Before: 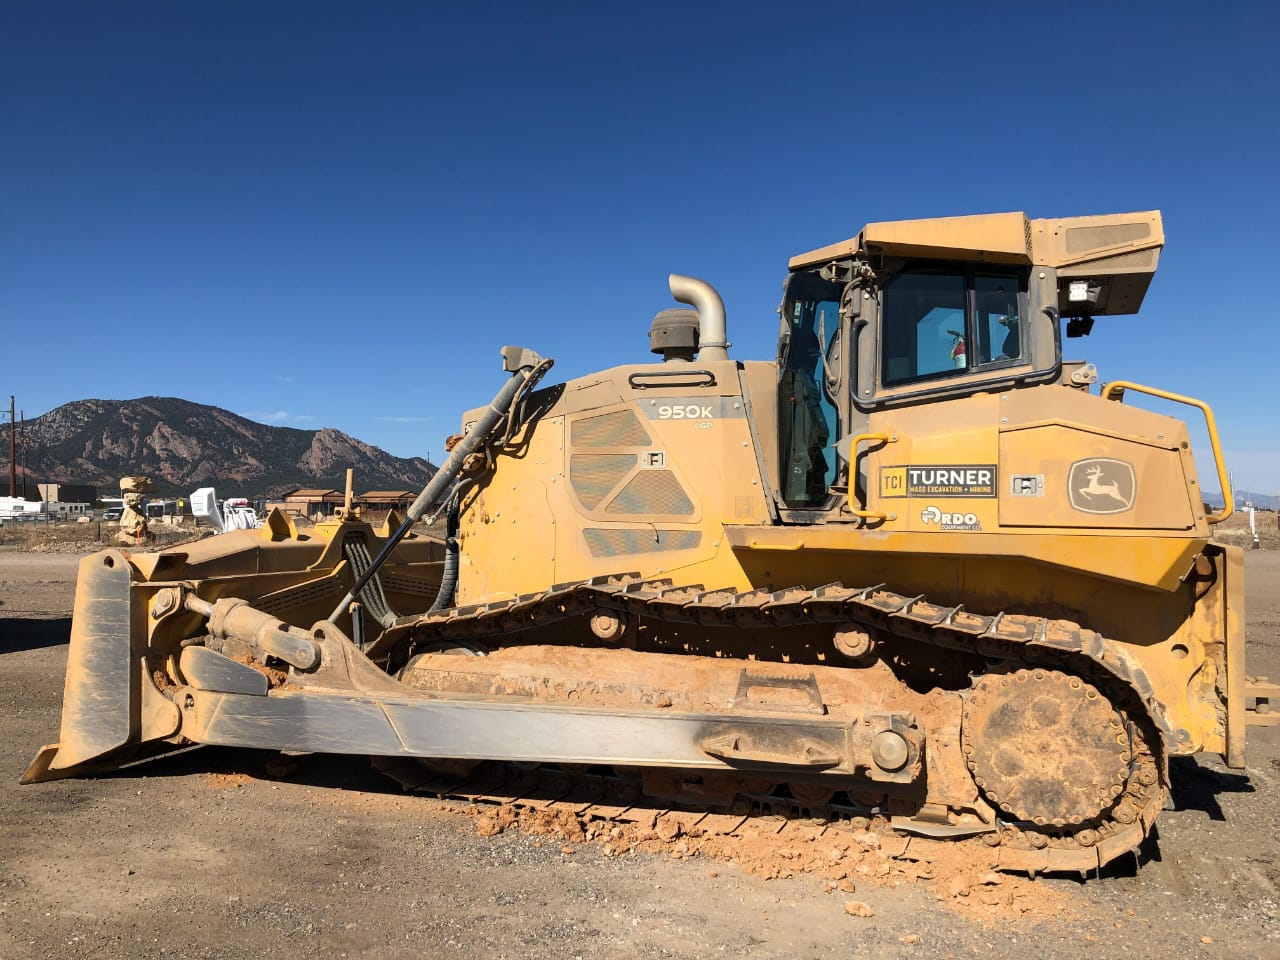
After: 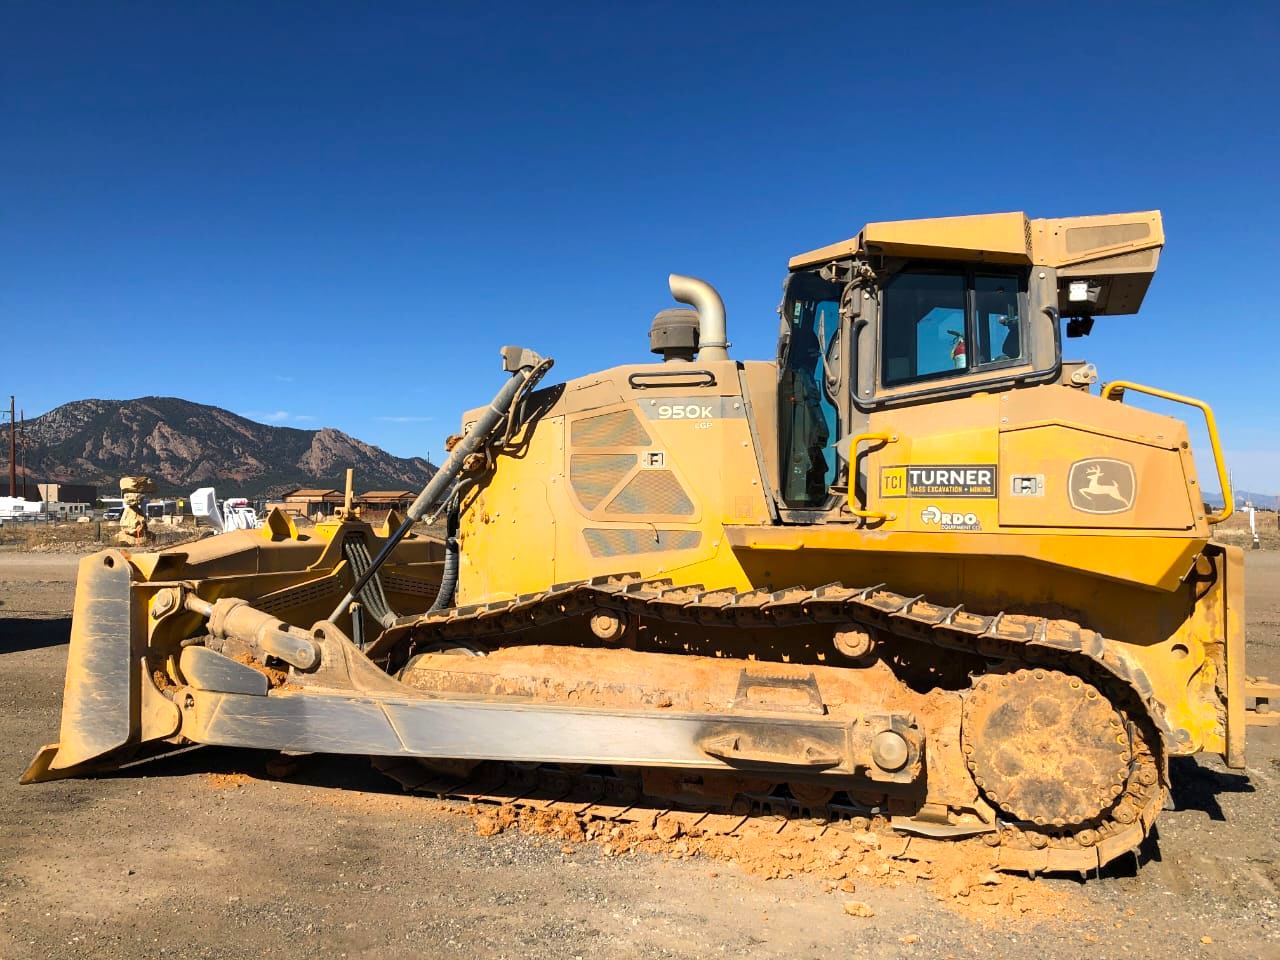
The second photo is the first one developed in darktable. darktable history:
tone equalizer: -7 EV 0.13 EV, smoothing diameter 25%, edges refinement/feathering 10, preserve details guided filter
exposure: exposure 0.2 EV, compensate highlight preservation false
color balance: output saturation 120%
